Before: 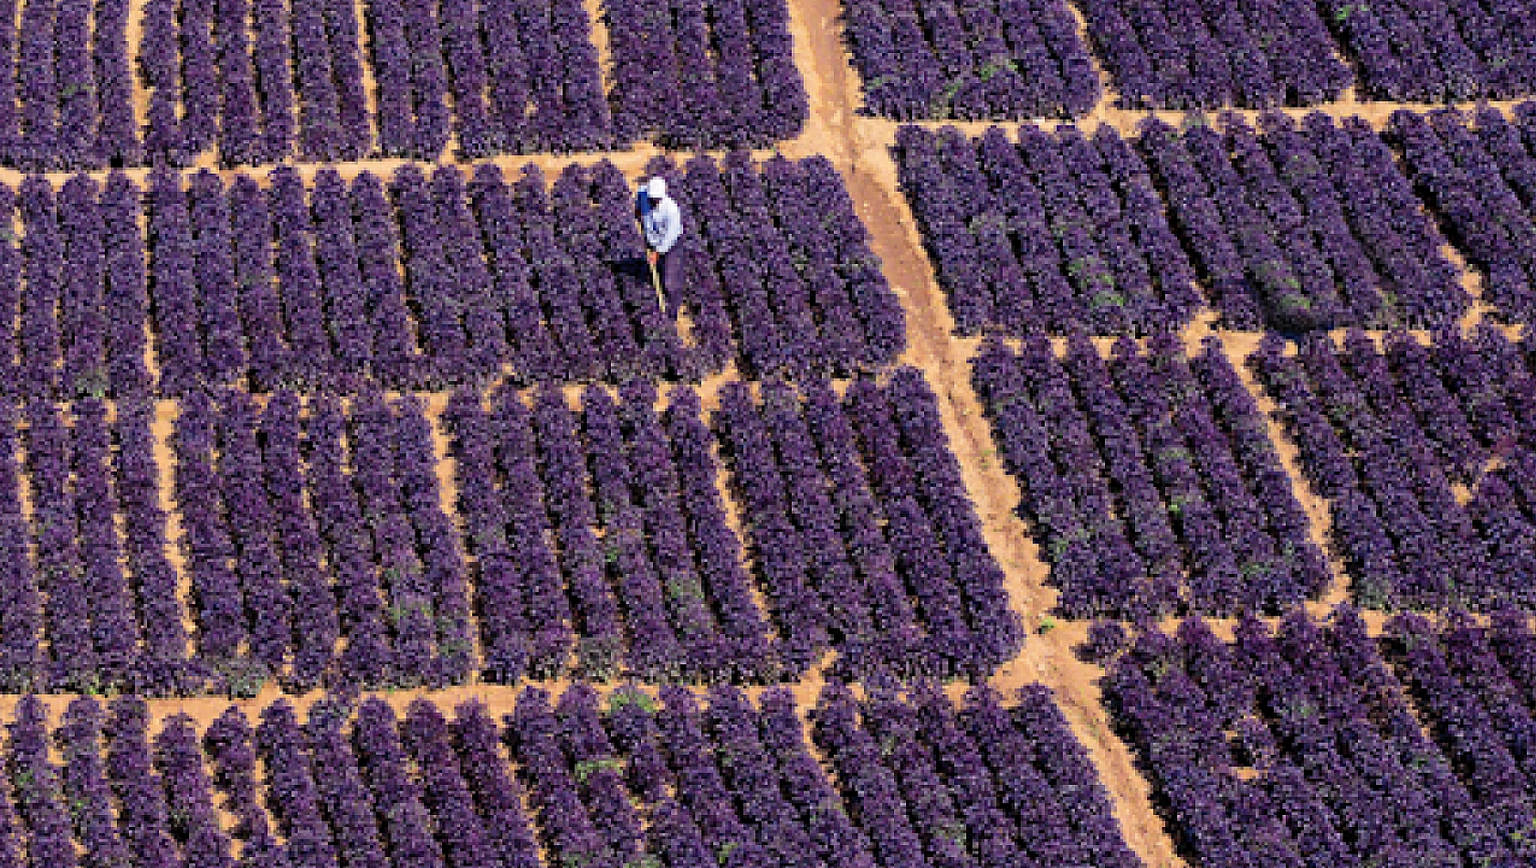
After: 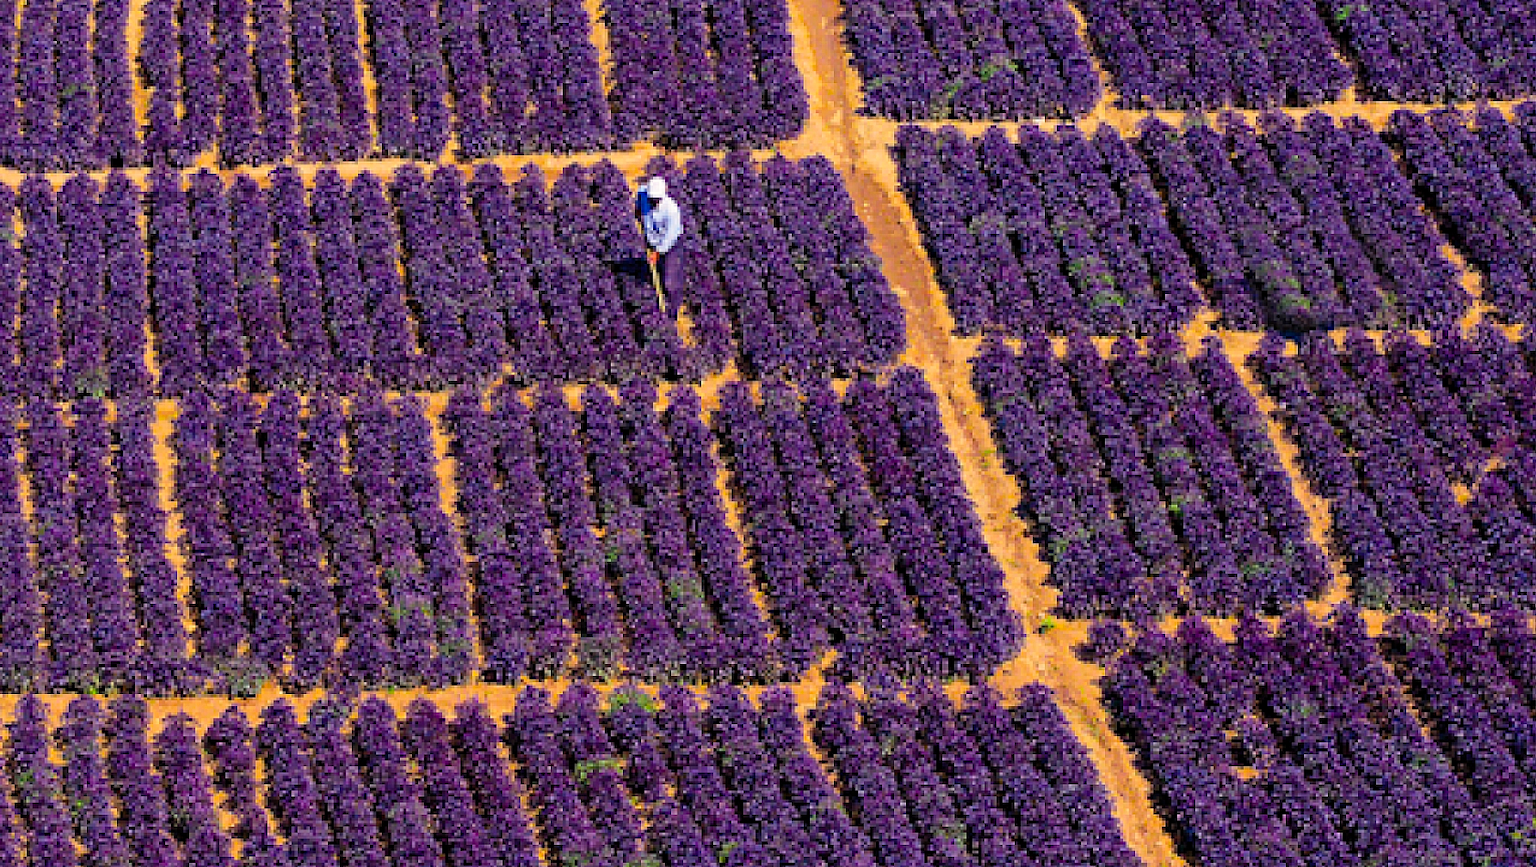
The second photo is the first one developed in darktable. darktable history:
color correction: highlights b* 3
color balance rgb: linear chroma grading › global chroma 15%, perceptual saturation grading › global saturation 30%
